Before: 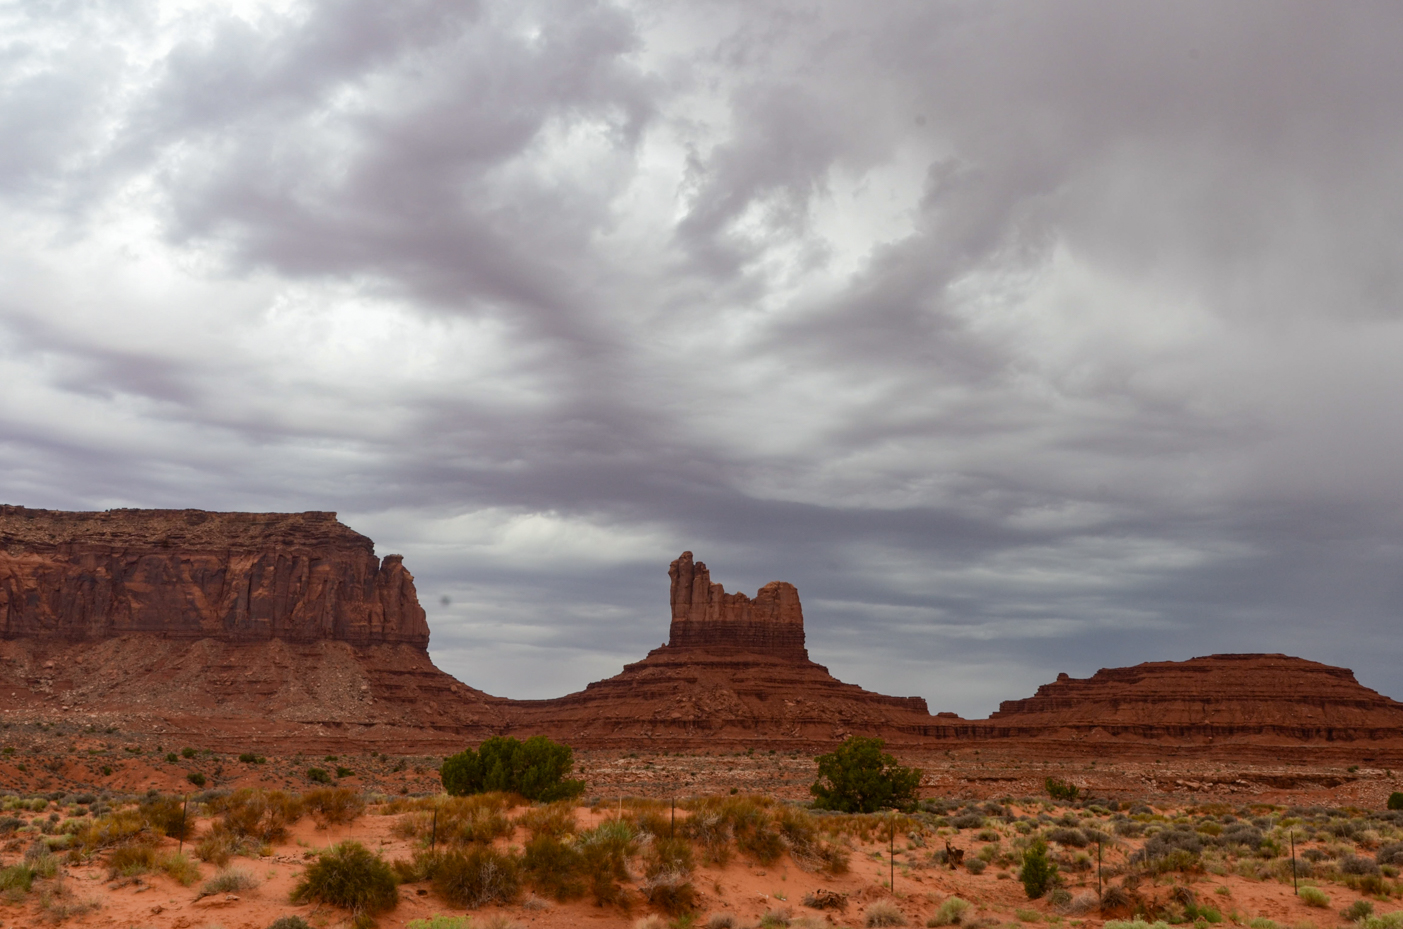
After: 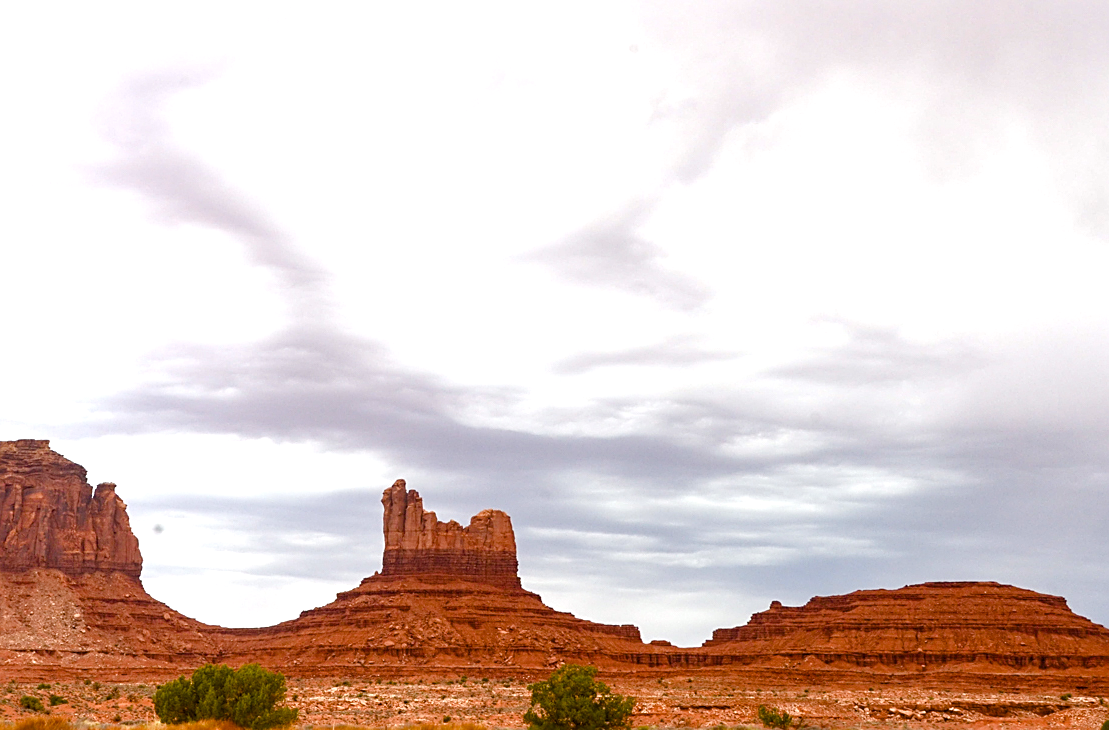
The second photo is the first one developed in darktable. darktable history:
sharpen: on, module defaults
exposure: black level correction 0, exposure 1.102 EV, compensate highlight preservation false
crop and rotate: left 20.471%, top 7.772%, right 0.462%, bottom 13.566%
color balance rgb: power › chroma 0.246%, power › hue 61.56°, perceptual saturation grading › global saturation 20%, perceptual saturation grading › highlights -50.551%, perceptual saturation grading › shadows 30.674%, perceptual brilliance grading › global brilliance 10.311%, perceptual brilliance grading › shadows 14.316%
